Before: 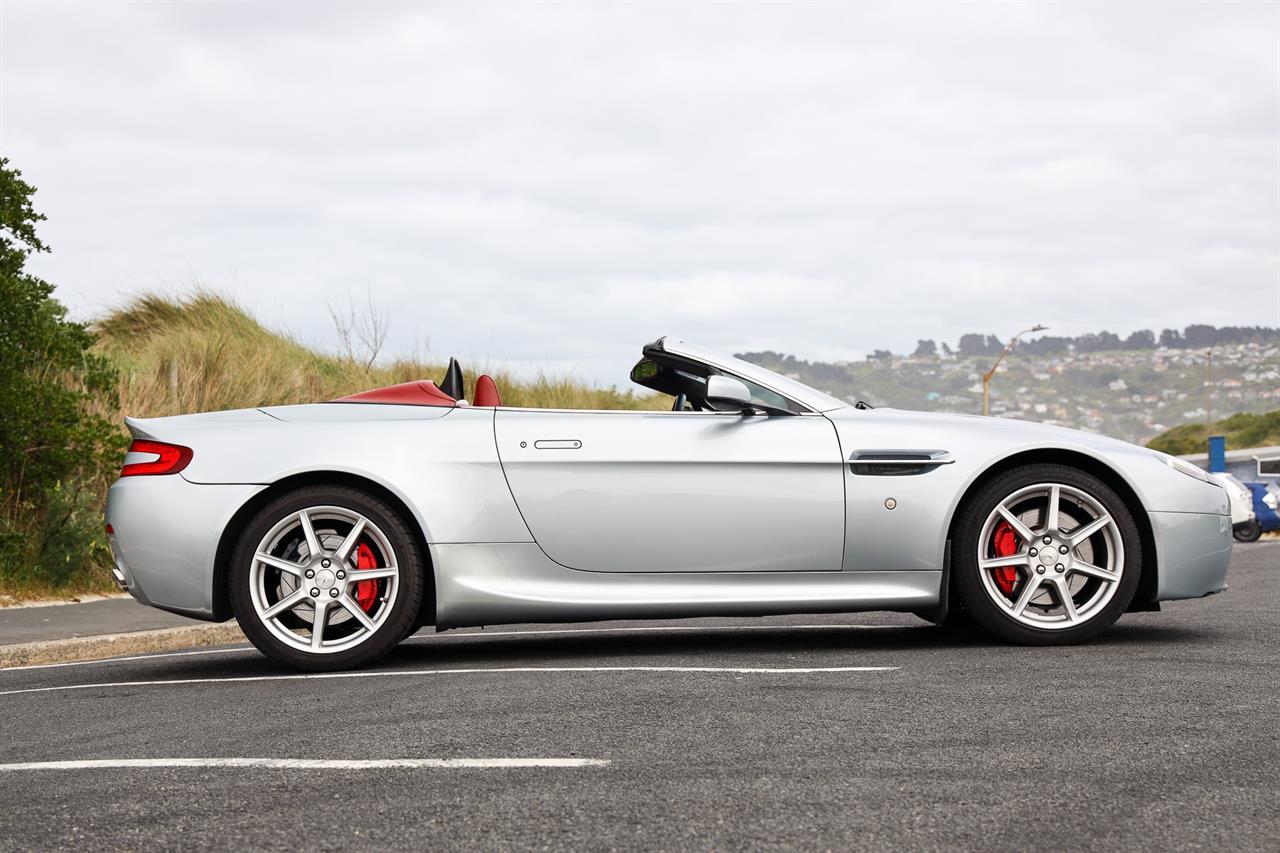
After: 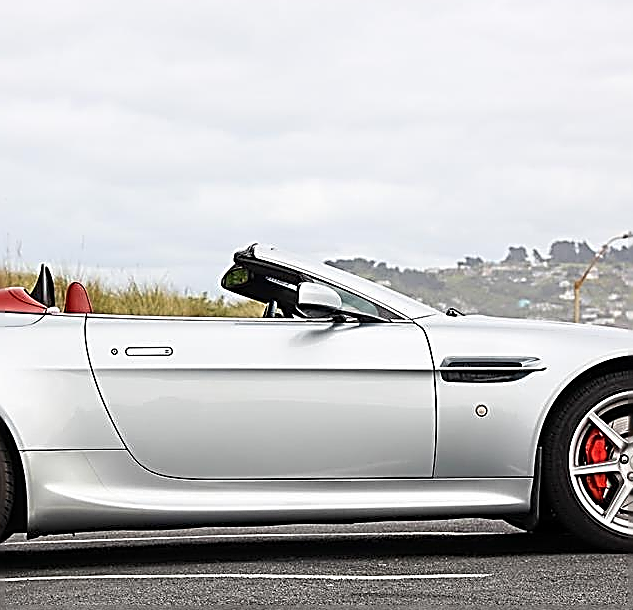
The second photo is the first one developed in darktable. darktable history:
crop: left 31.974%, top 10.942%, right 18.542%, bottom 17.54%
sharpen: amount 1.987
